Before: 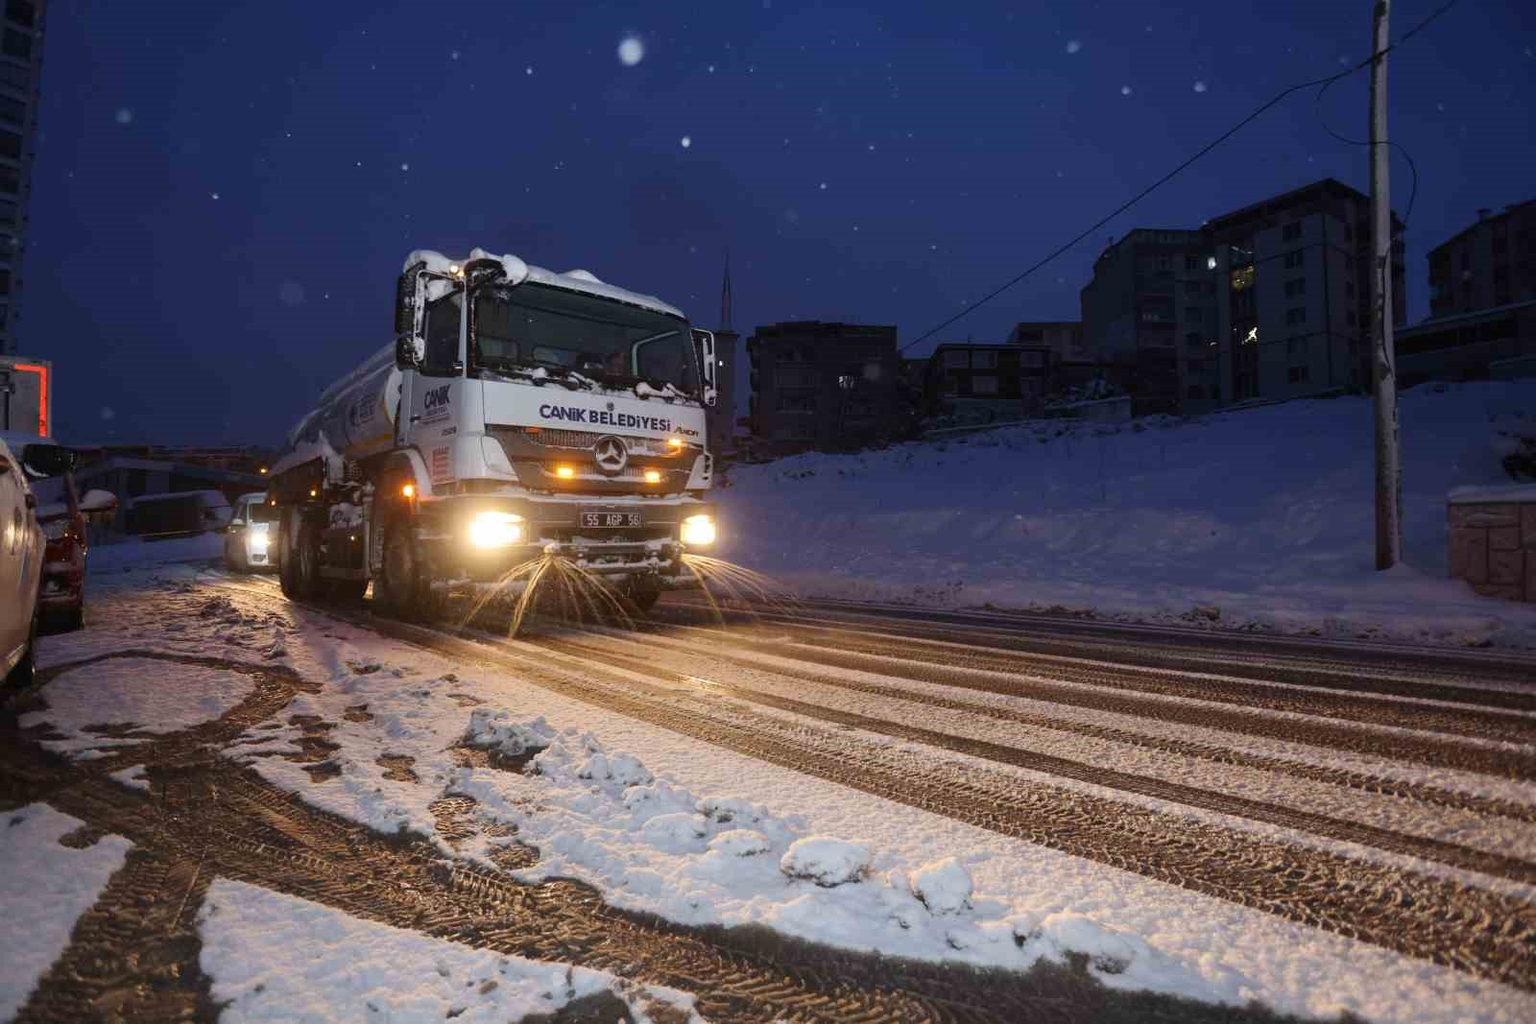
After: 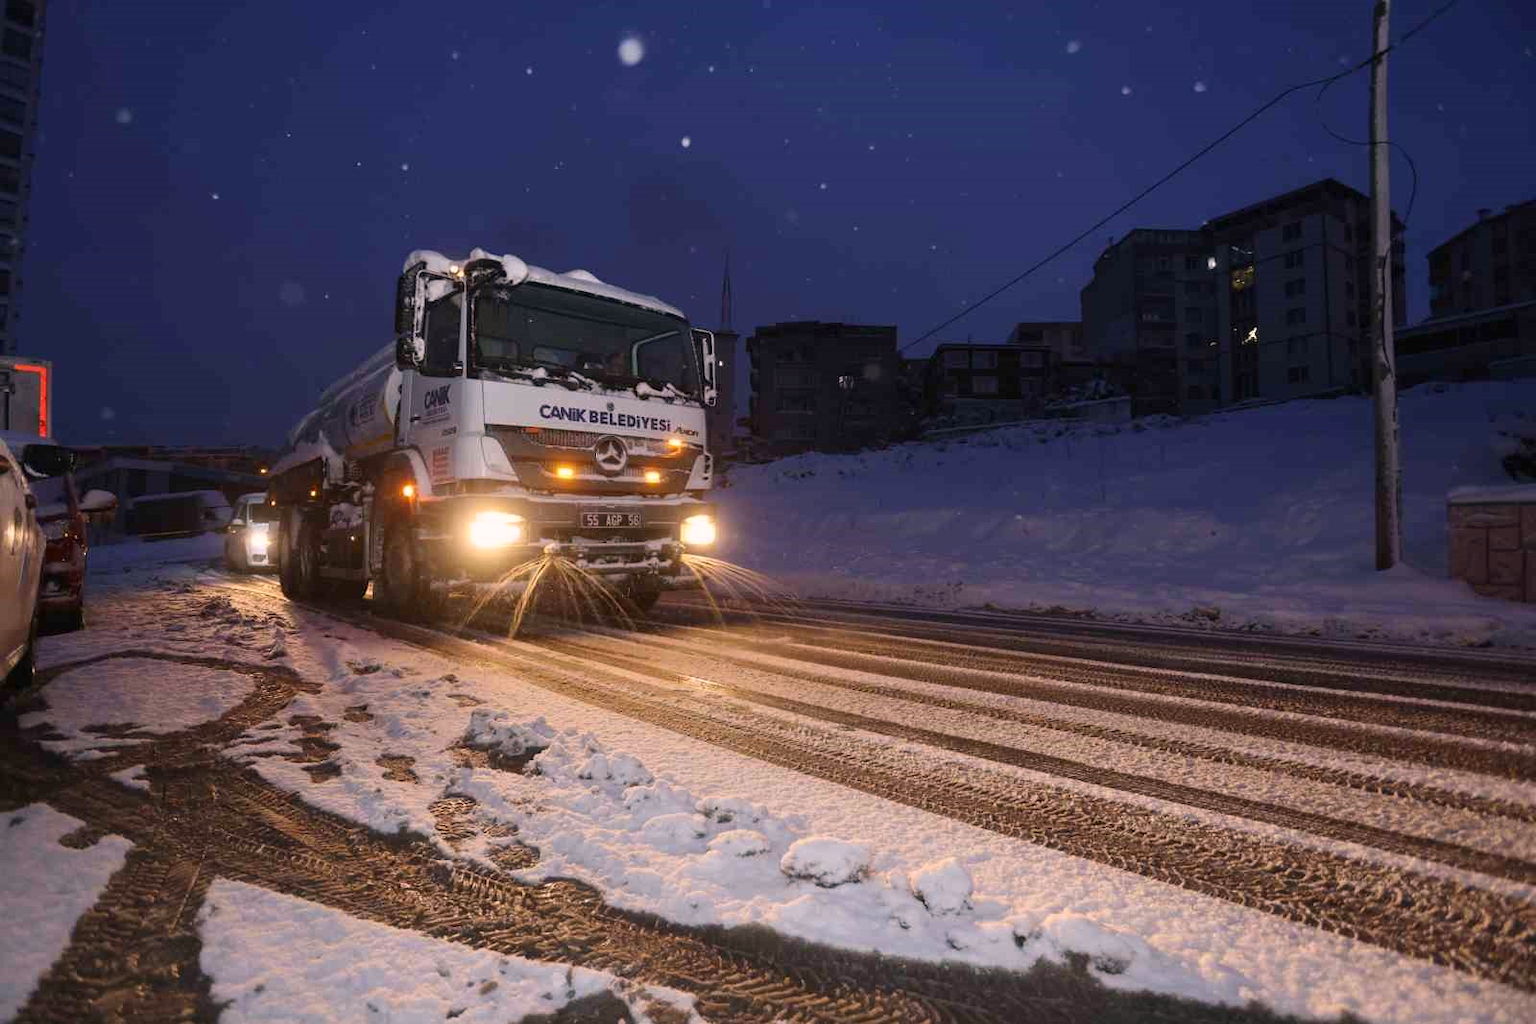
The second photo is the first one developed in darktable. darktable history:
color correction: highlights a* 7.8, highlights b* 4
